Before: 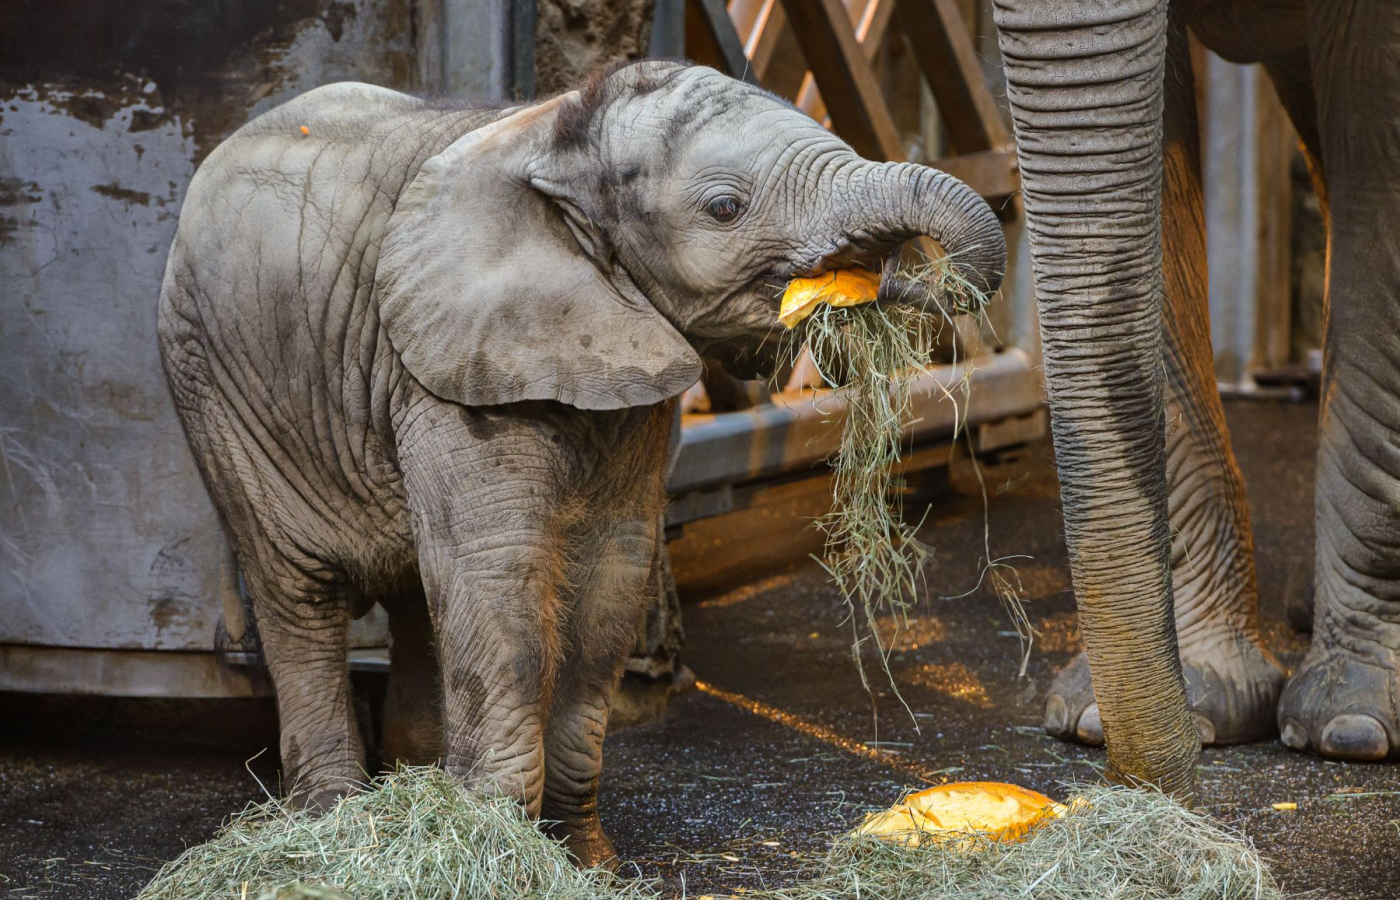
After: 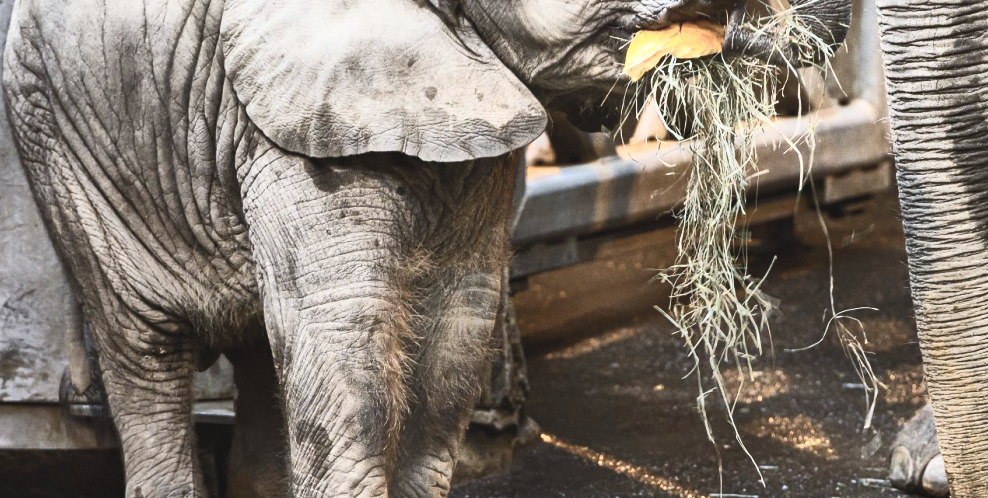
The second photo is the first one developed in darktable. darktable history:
crop: left 11.123%, top 27.61%, right 18.3%, bottom 17.034%
contrast brightness saturation: contrast 0.57, brightness 0.57, saturation -0.34
